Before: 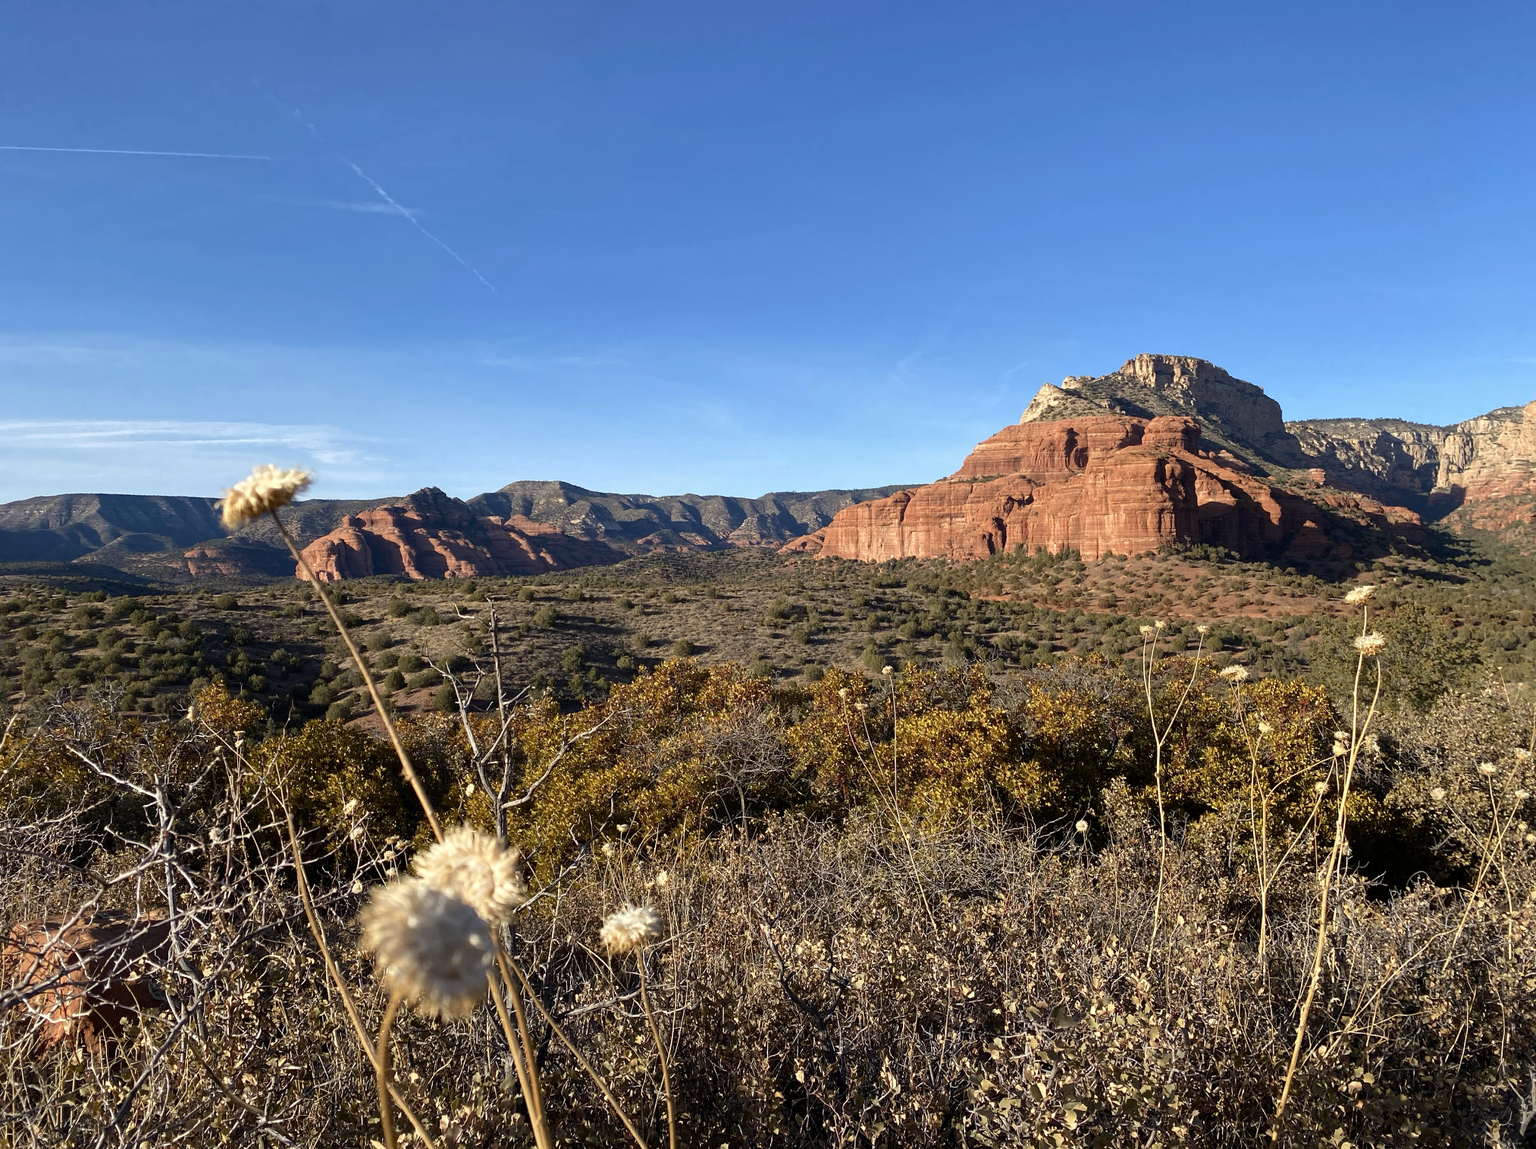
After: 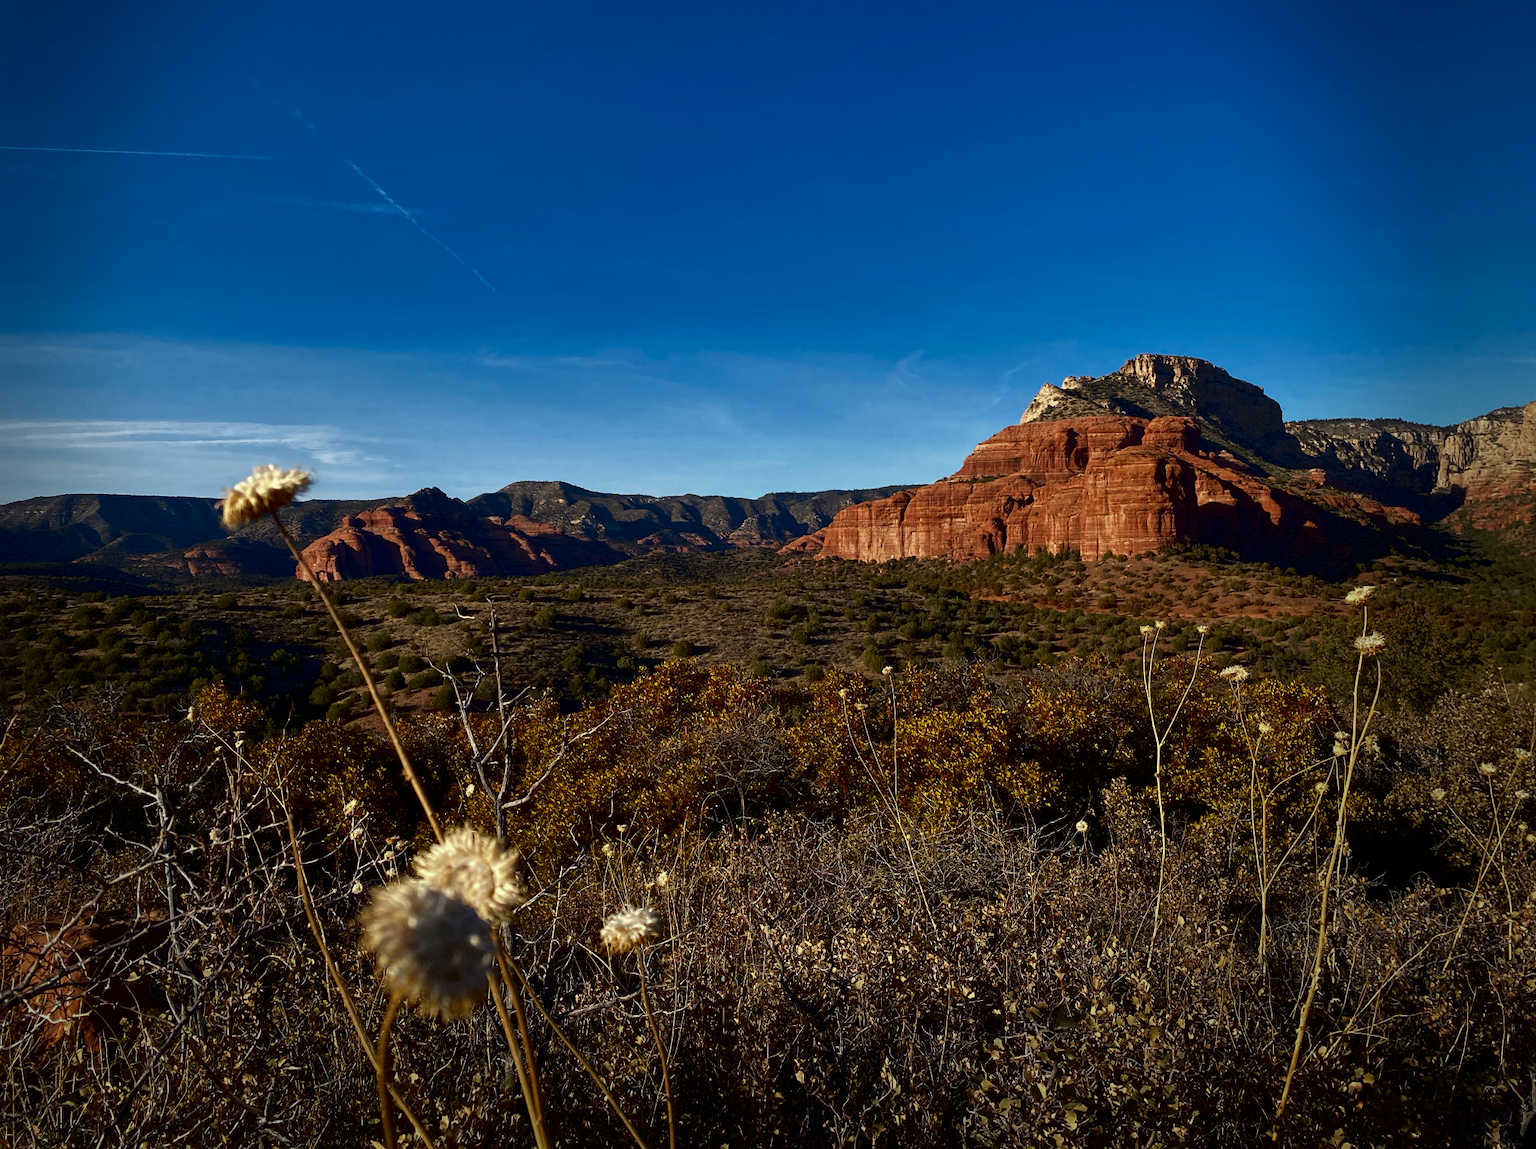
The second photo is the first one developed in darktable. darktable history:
contrast brightness saturation: brightness -0.52
vignetting: fall-off start 68.33%, fall-off radius 30%, saturation 0.042, center (-0.066, -0.311), width/height ratio 0.992, shape 0.85, dithering 8-bit output
shadows and highlights: shadows 30
